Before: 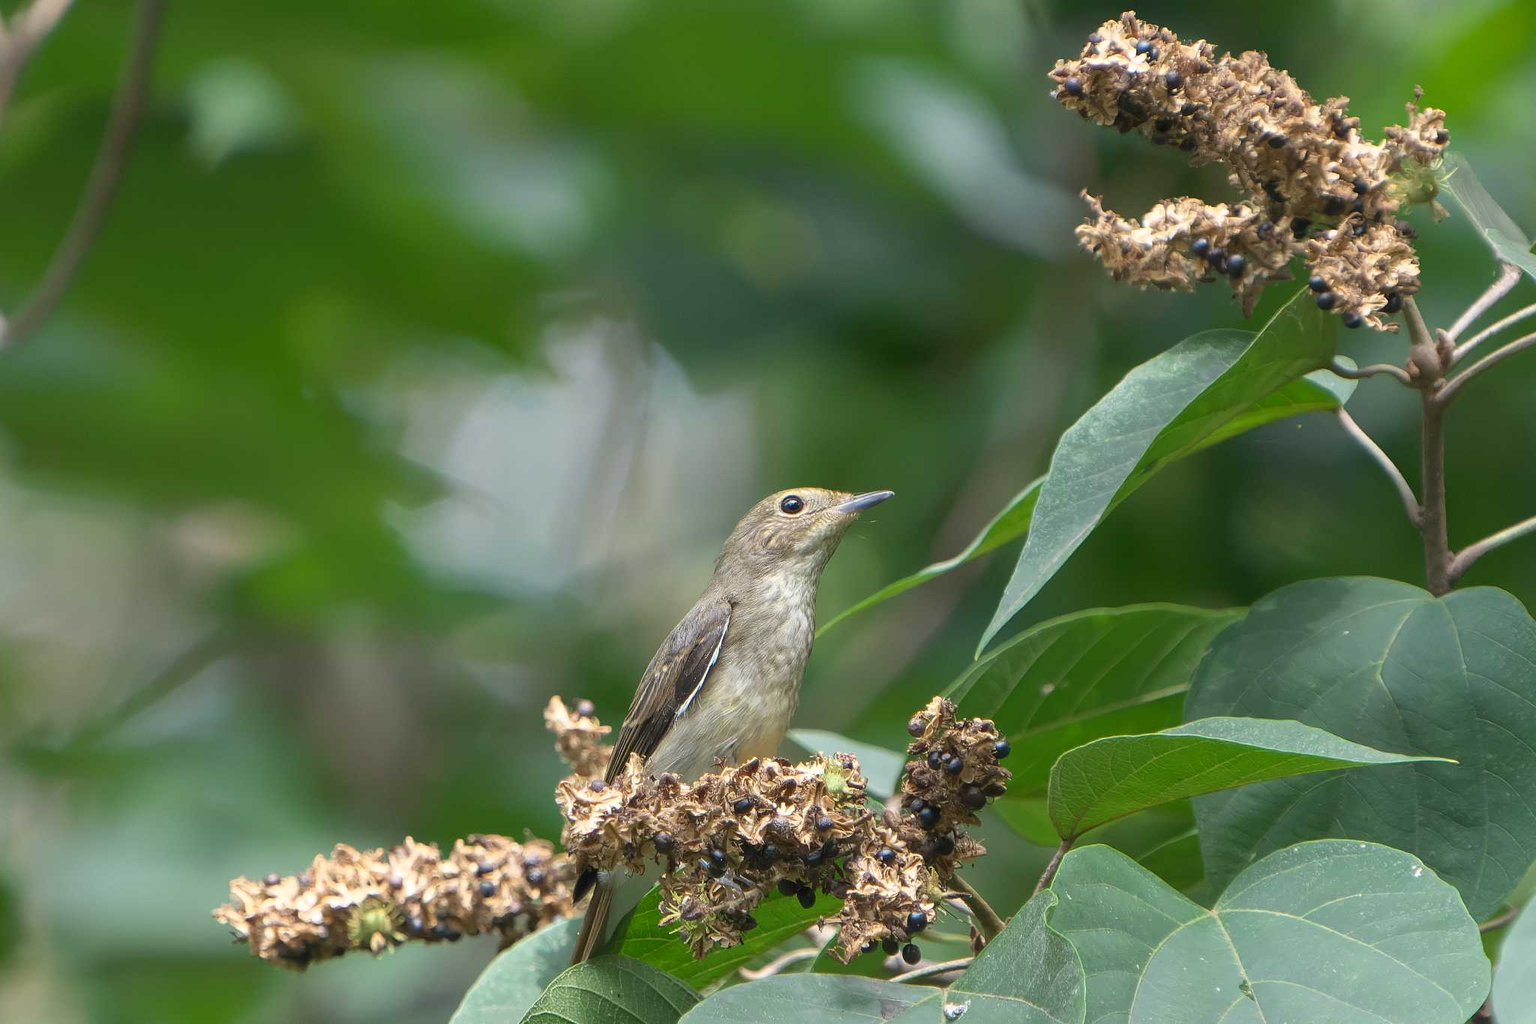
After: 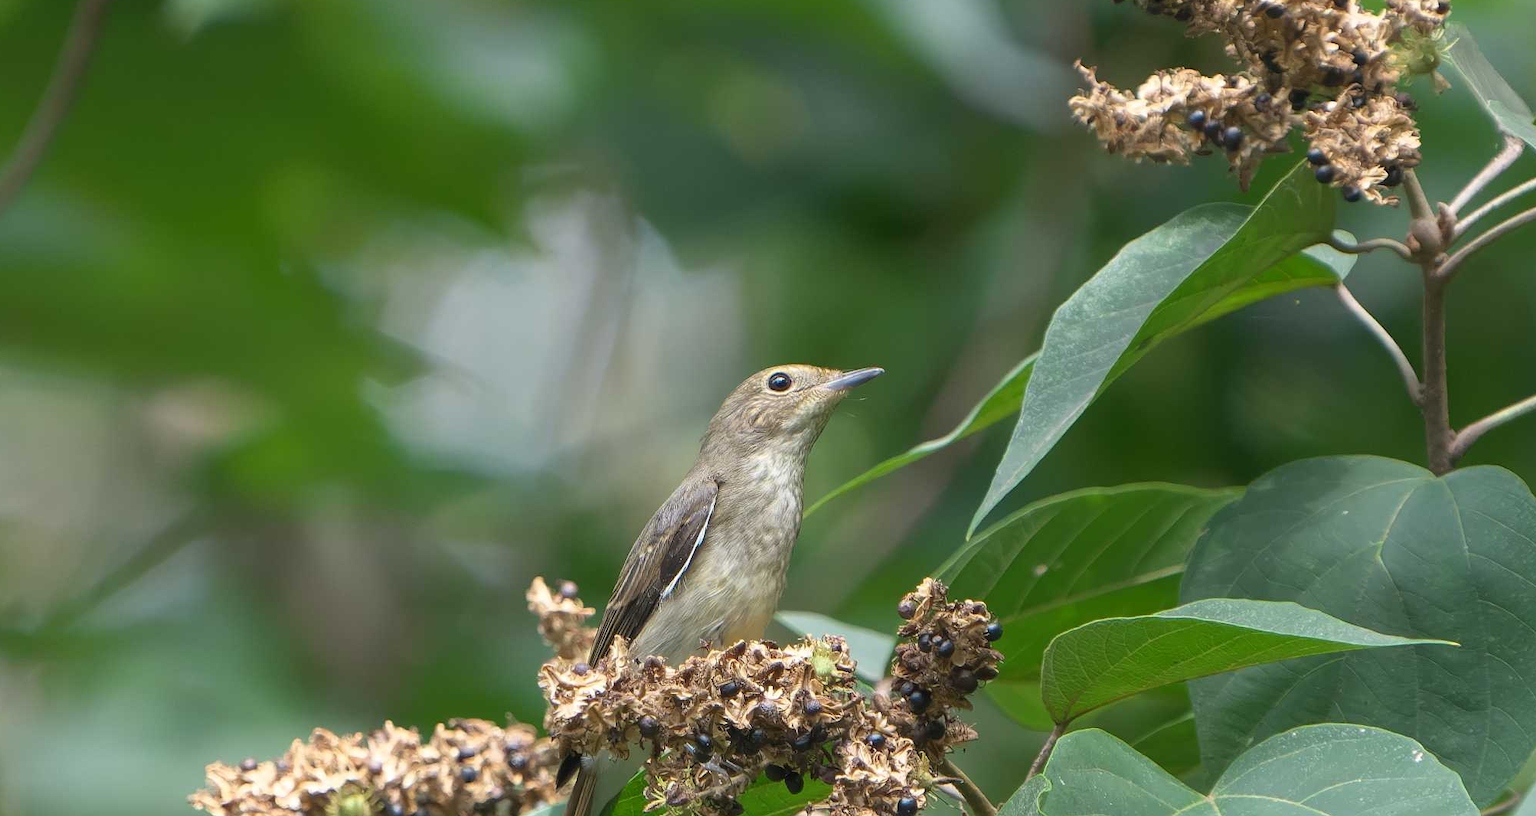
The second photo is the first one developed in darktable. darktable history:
crop and rotate: left 1.893%, top 12.775%, right 0.129%, bottom 9.084%
